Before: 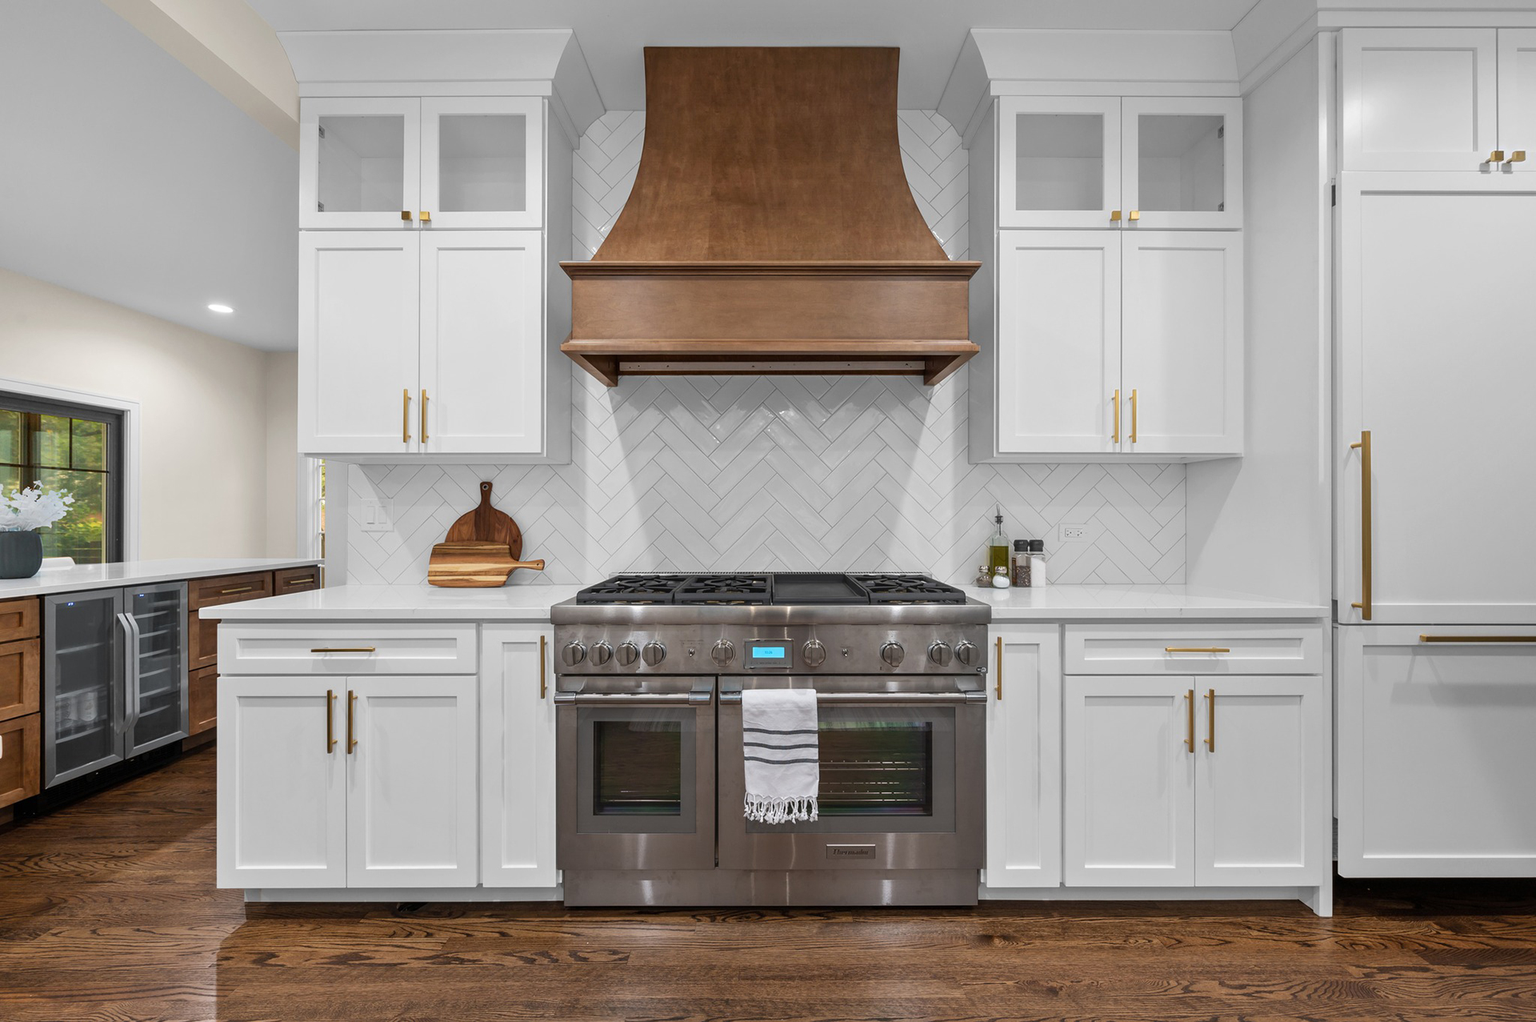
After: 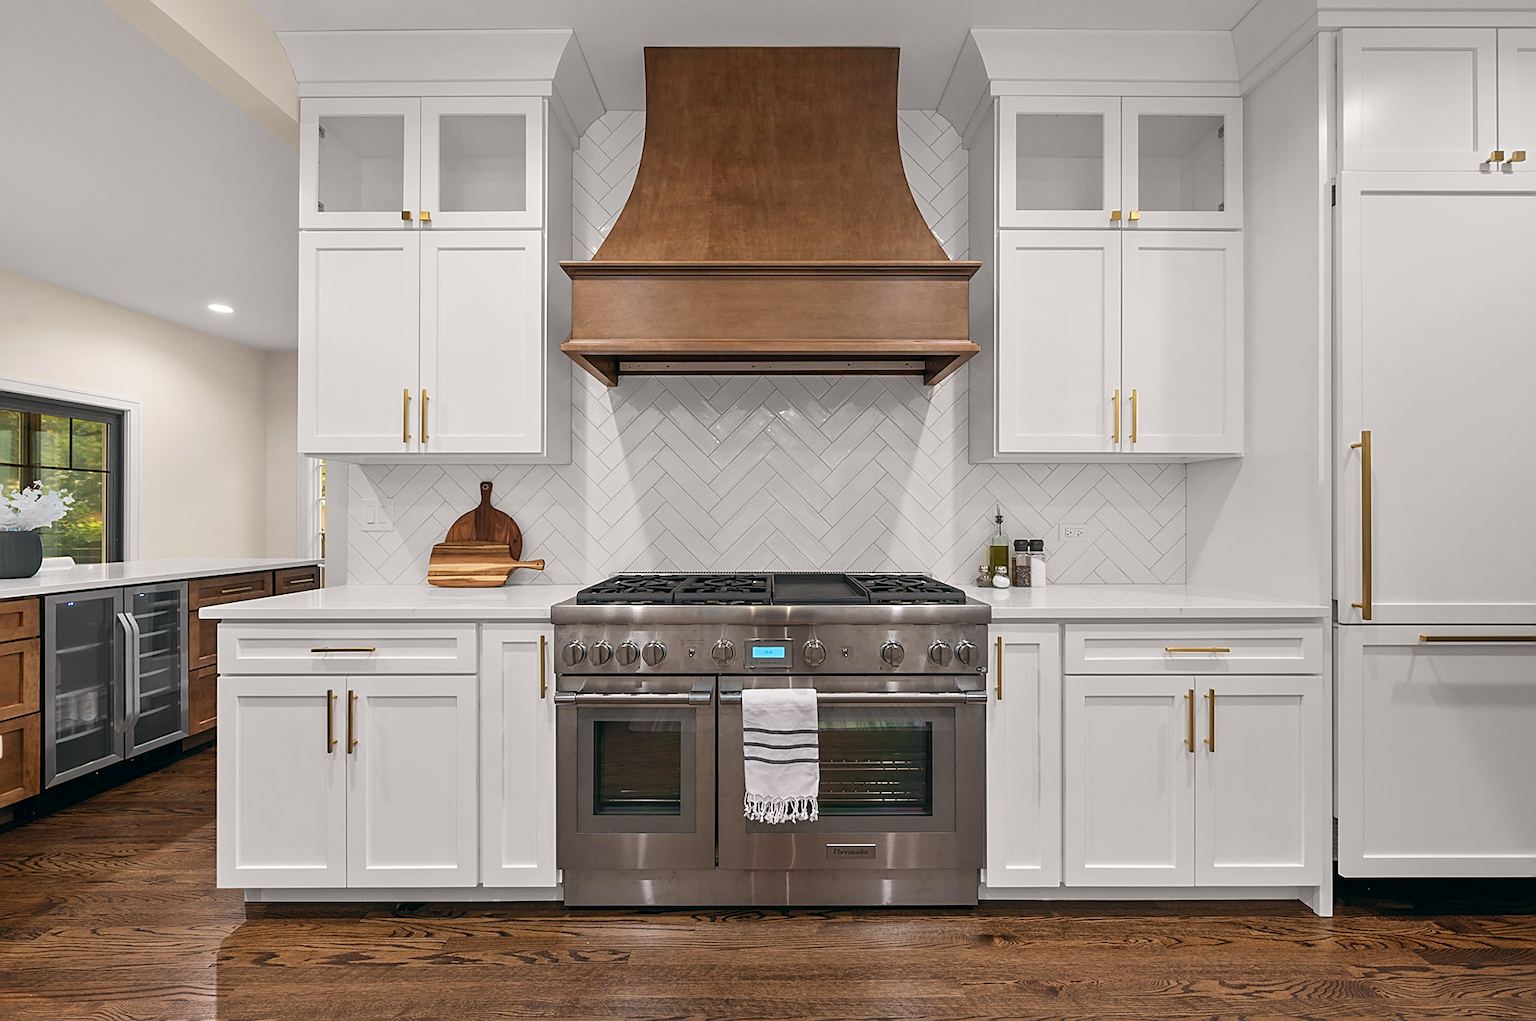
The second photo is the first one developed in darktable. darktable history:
color balance: lift [1, 0.998, 1.001, 1.002], gamma [1, 1.02, 1, 0.98], gain [1, 1.02, 1.003, 0.98]
sharpen: on, module defaults
tone equalizer: on, module defaults
